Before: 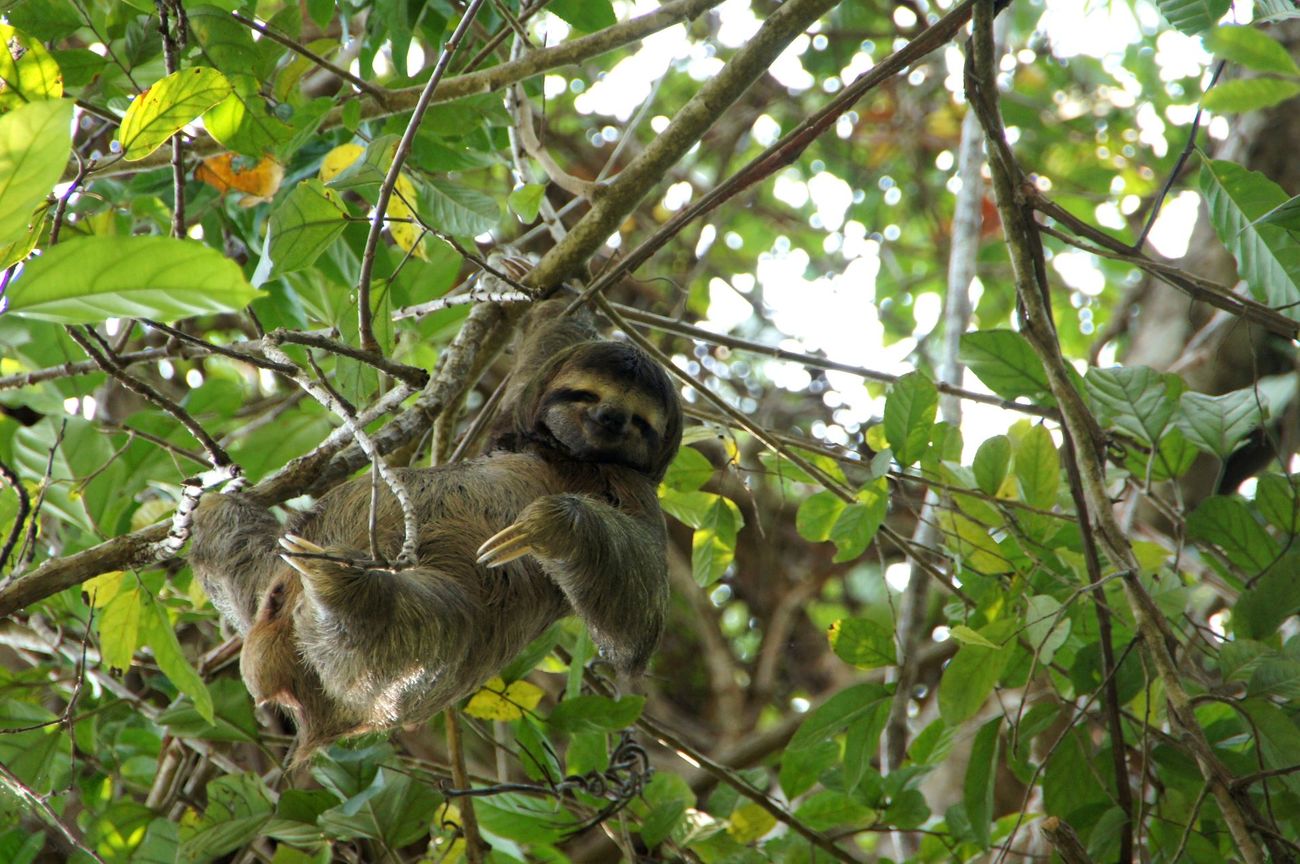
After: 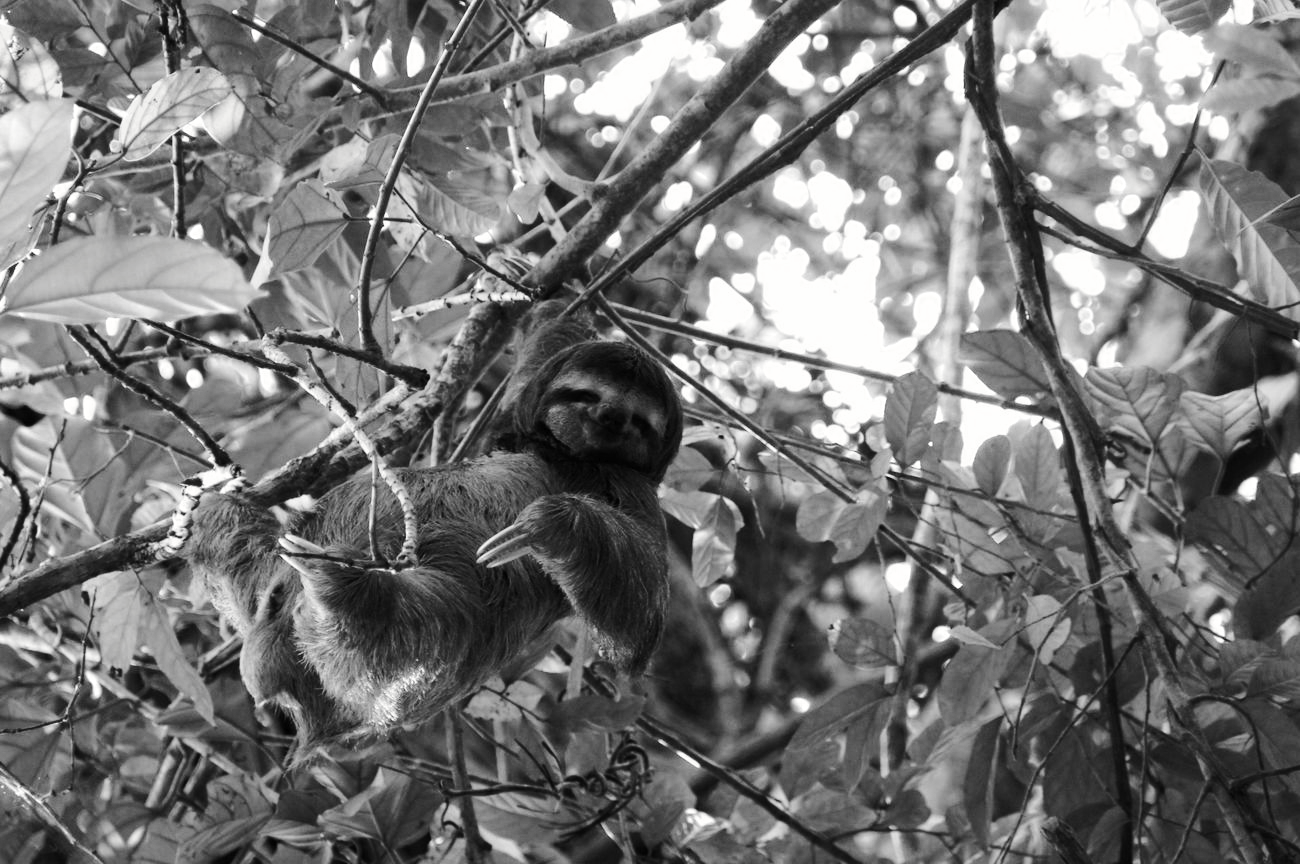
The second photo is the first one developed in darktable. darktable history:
tone curve: curves: ch0 [(0, 0) (0.003, 0.008) (0.011, 0.011) (0.025, 0.018) (0.044, 0.028) (0.069, 0.039) (0.1, 0.056) (0.136, 0.081) (0.177, 0.118) (0.224, 0.164) (0.277, 0.223) (0.335, 0.3) (0.399, 0.399) (0.468, 0.51) (0.543, 0.618) (0.623, 0.71) (0.709, 0.79) (0.801, 0.865) (0.898, 0.93) (1, 1)], preserve colors none
color look up table: target L [93.05, 101.26, 100.94, 85.98, 75.15, 81.69, 65.11, 54.5, 49.9, 49.37, 24.72, 3.967, 201.51, 93.05, 77.71, 65.11, 59.41, 55.28, 43.73, 43.19, 50.96, 33.81, 9.263, 26.5, 24.42, 4.68, 85.27, 74.42, 74.05, 64.36, 71.1, 62.72, 42.17, 55.54, 41.76, 30.59, 43.19, 34.03, 29.73, 15.64, 9.764, 3.967, 101.57, 101.57, 82.05, 78.43, 73.31, 41.96, 39.63], target a [-0.1, 0.001, 0.001, -0.003, -0.001, -0.002, 0, 0.001 ×4, 0, 0, -0.1, 0, 0, 0, 0.001 ×5, 0, 0.001, 0, 0, -0.001, -0.001, 0, 0, 0, 0.001 ×7, 0 ×4, 0.001, 0.001, 0, 0, 0, 0.001, 0.001], target b [1.232, -0.004, -0.004, 0.024, 0.022, 0.023, 0.002, -0.004 ×4, 0.001, -0.001, 1.232, 0.001, 0.002, 0.002, -0.004 ×4, -0.006, 0.003, -0.004, -0.002, 0, 0.002 ×5, -0.004, -0.006, -0.004, -0.006, -0.004, -0.004, -0.006, -0.002, -0.002, -0.001, 0.001, -0.004, -0.004, 0.001, 0.001, 0.002, -0.006, -0.004], num patches 49
